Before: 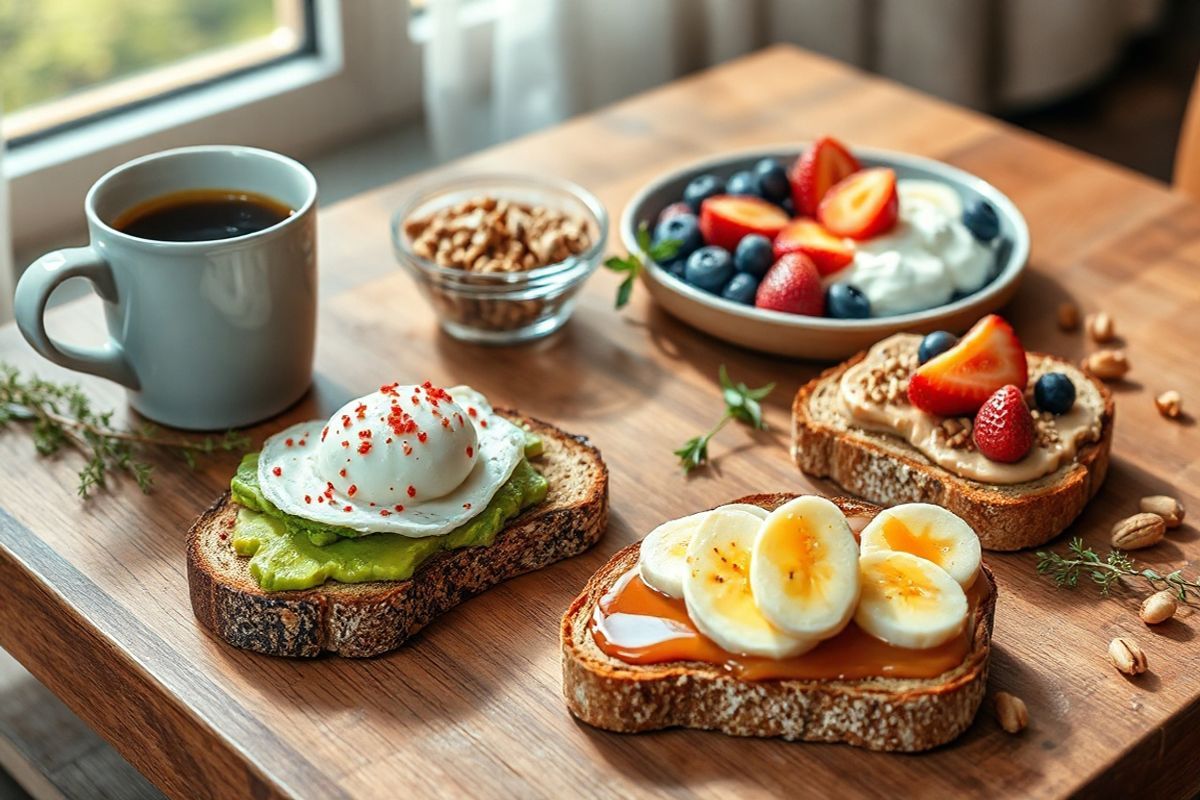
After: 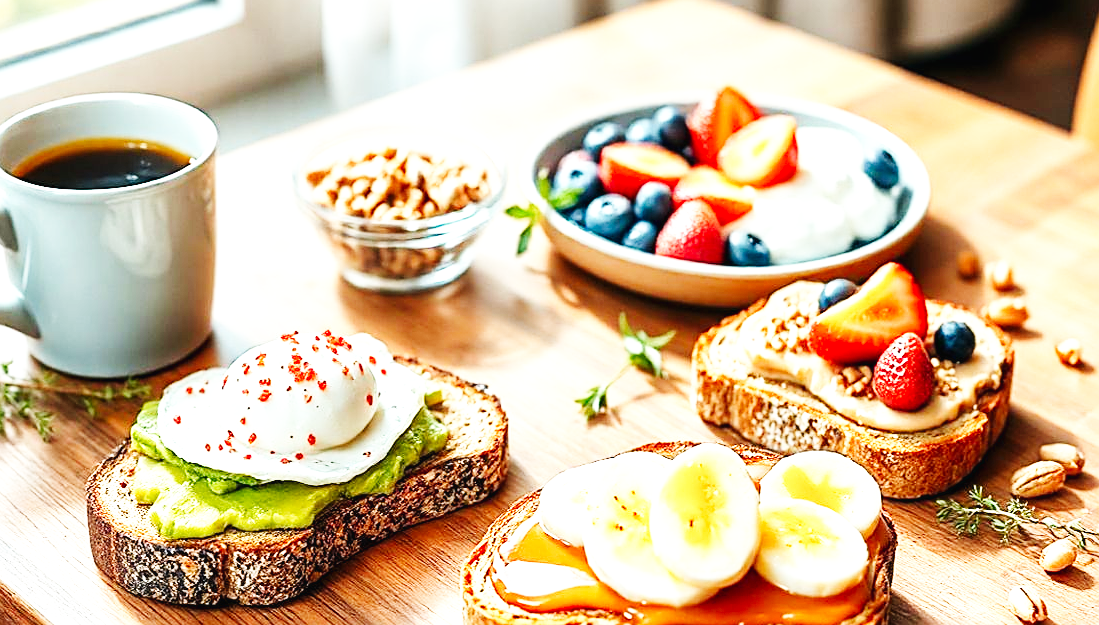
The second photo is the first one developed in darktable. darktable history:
base curve: curves: ch0 [(0, 0.003) (0.001, 0.002) (0.006, 0.004) (0.02, 0.022) (0.048, 0.086) (0.094, 0.234) (0.162, 0.431) (0.258, 0.629) (0.385, 0.8) (0.548, 0.918) (0.751, 0.988) (1, 1)], preserve colors none
crop: left 8.374%, top 6.618%, bottom 15.237%
exposure: black level correction 0, exposure 0.698 EV, compensate highlight preservation false
sharpen: on, module defaults
